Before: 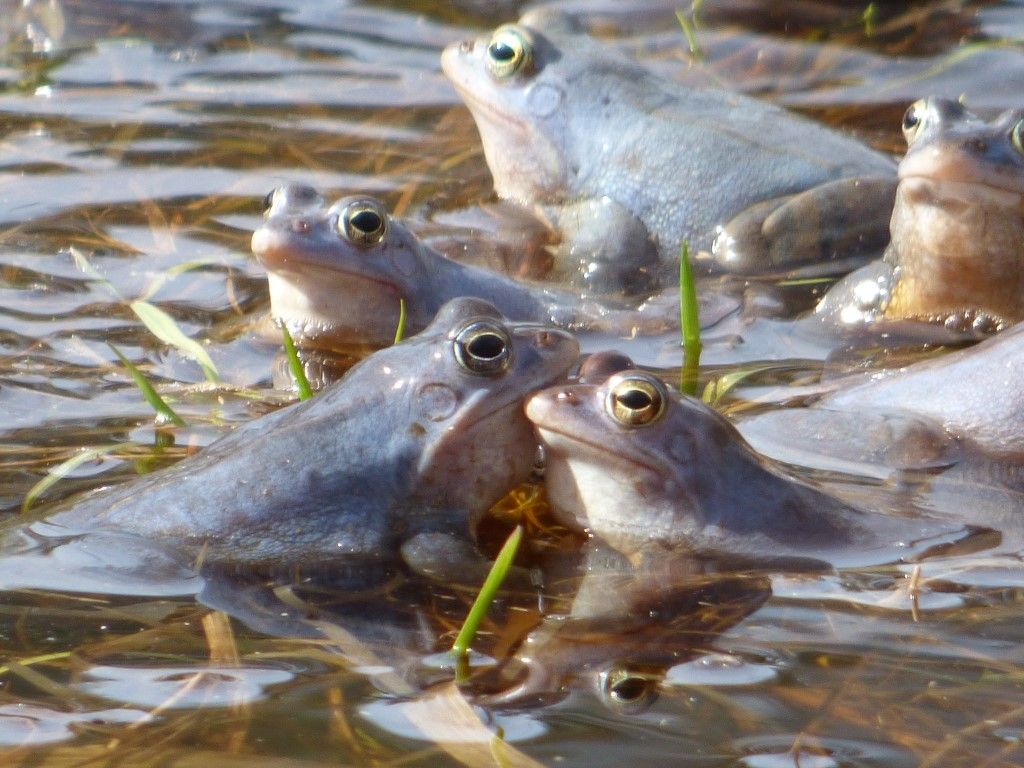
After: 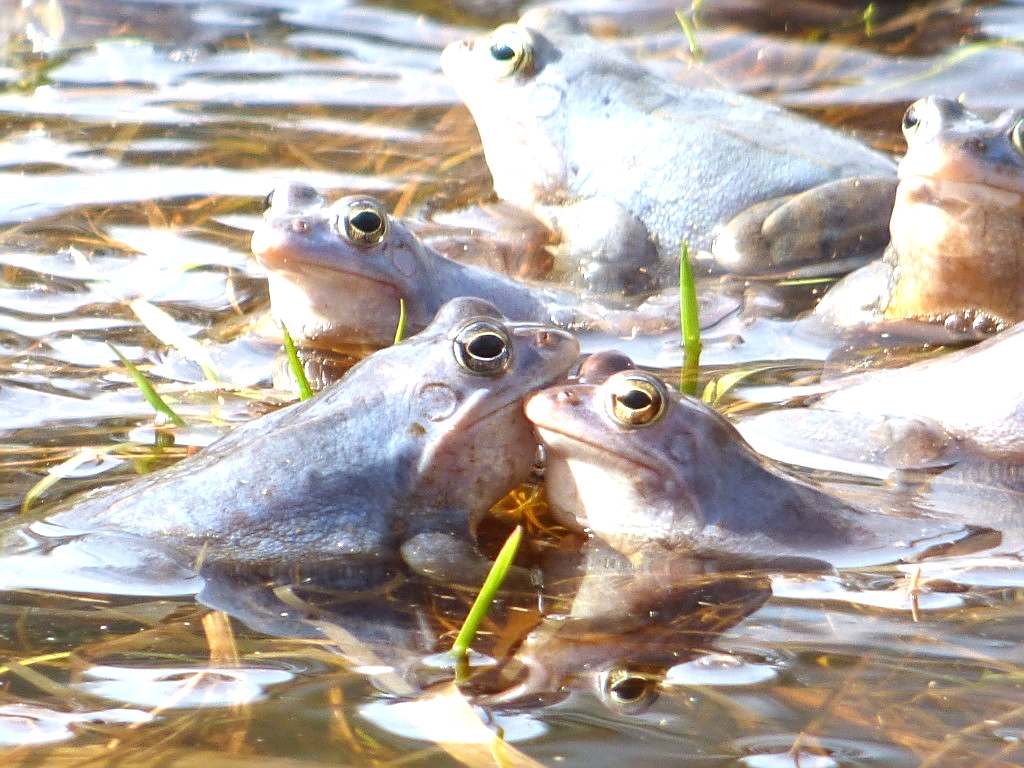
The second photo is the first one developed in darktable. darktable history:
sharpen: on, module defaults
exposure: black level correction 0, exposure 1 EV, compensate highlight preservation false
